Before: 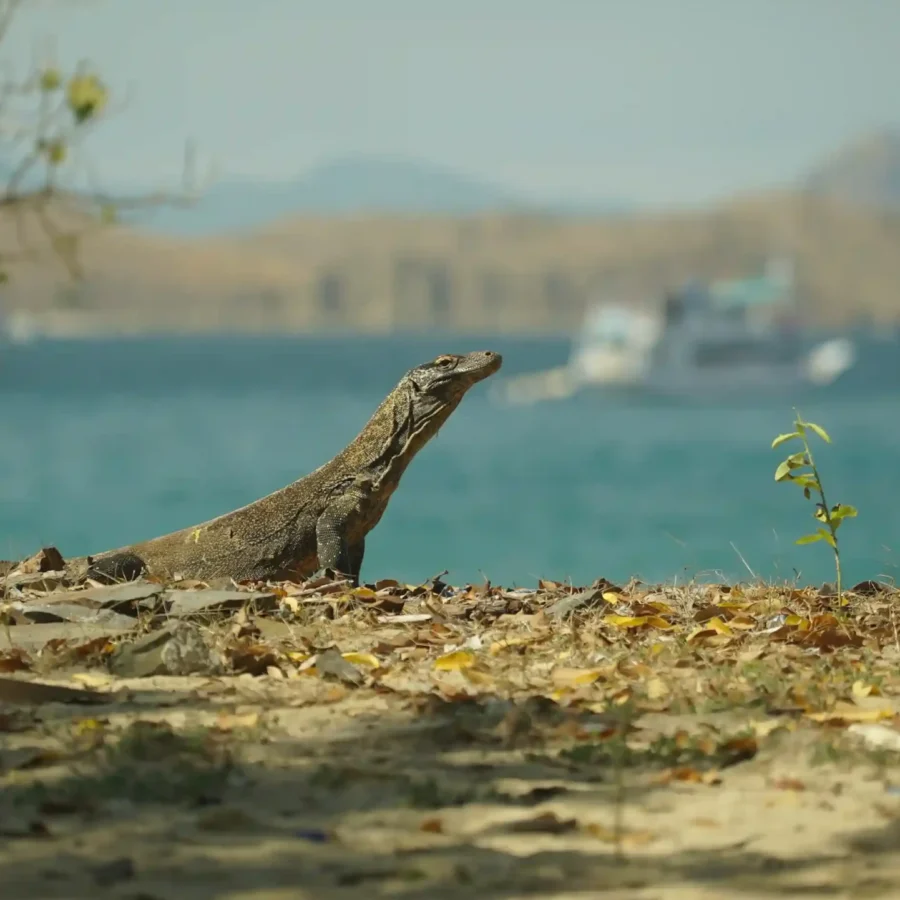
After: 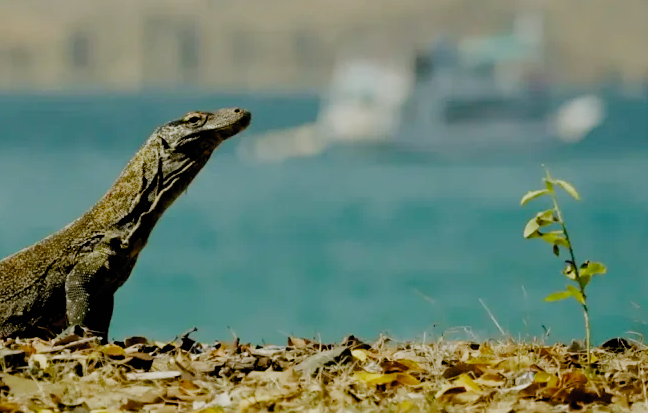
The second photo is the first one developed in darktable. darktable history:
filmic rgb: black relative exposure -2.85 EV, white relative exposure 4.56 EV, hardness 1.77, contrast 1.25, preserve chrominance no, color science v5 (2021)
crop and rotate: left 27.938%, top 27.046%, bottom 27.046%
